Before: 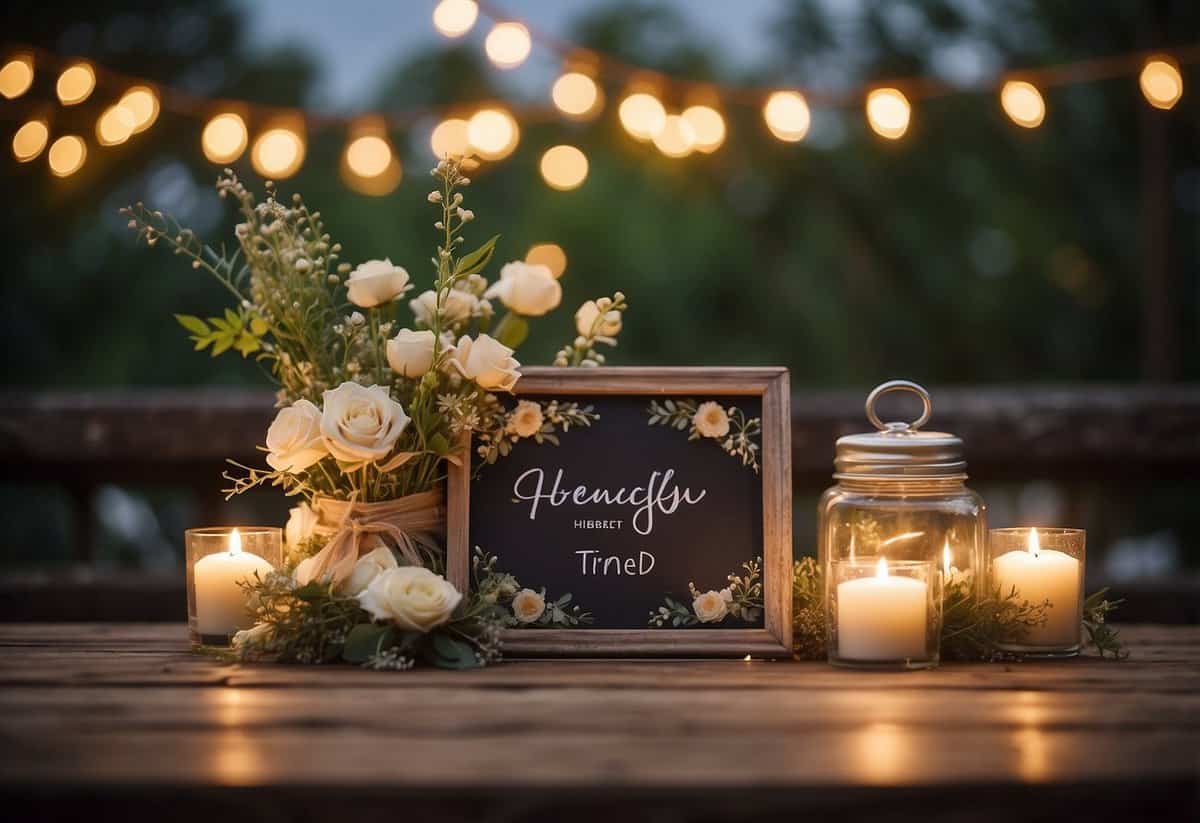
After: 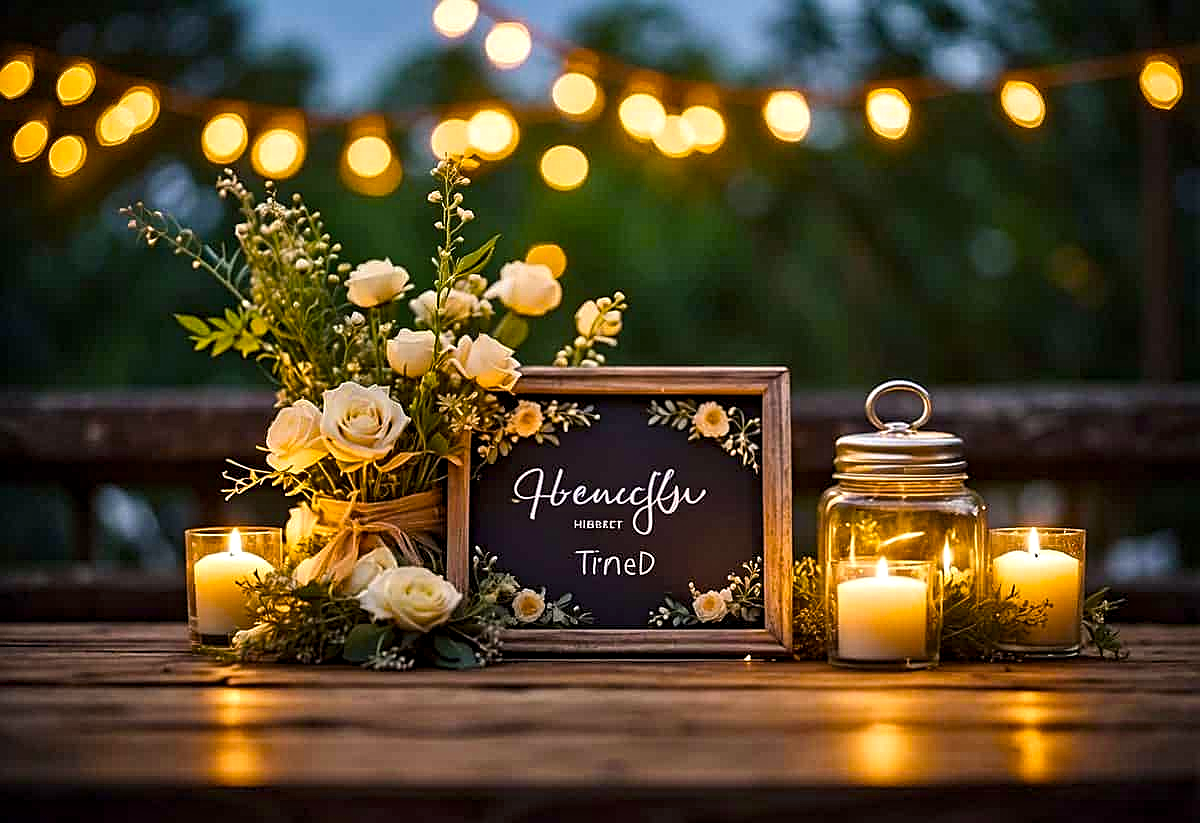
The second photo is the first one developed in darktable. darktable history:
contrast equalizer: y [[0.506, 0.531, 0.562, 0.606, 0.638, 0.669], [0.5 ×6], [0.5 ×6], [0 ×6], [0 ×6]]
contrast brightness saturation: contrast 0.078, saturation 0.024
color balance rgb: shadows lift › chroma 2.041%, shadows lift › hue 250.64°, power › hue 316.13°, linear chroma grading › mid-tones 7.399%, perceptual saturation grading › global saturation 19.622%, global vibrance 44.399%
sharpen: on, module defaults
